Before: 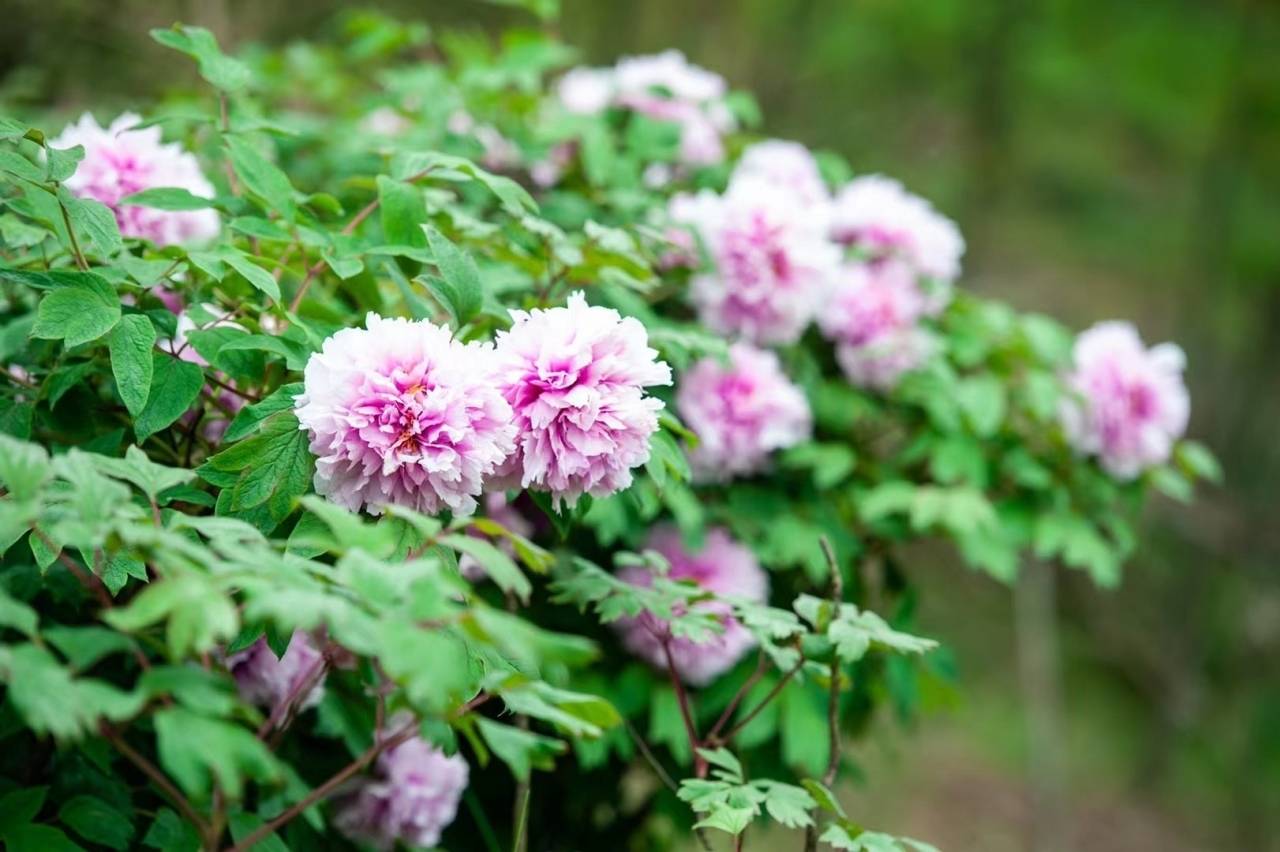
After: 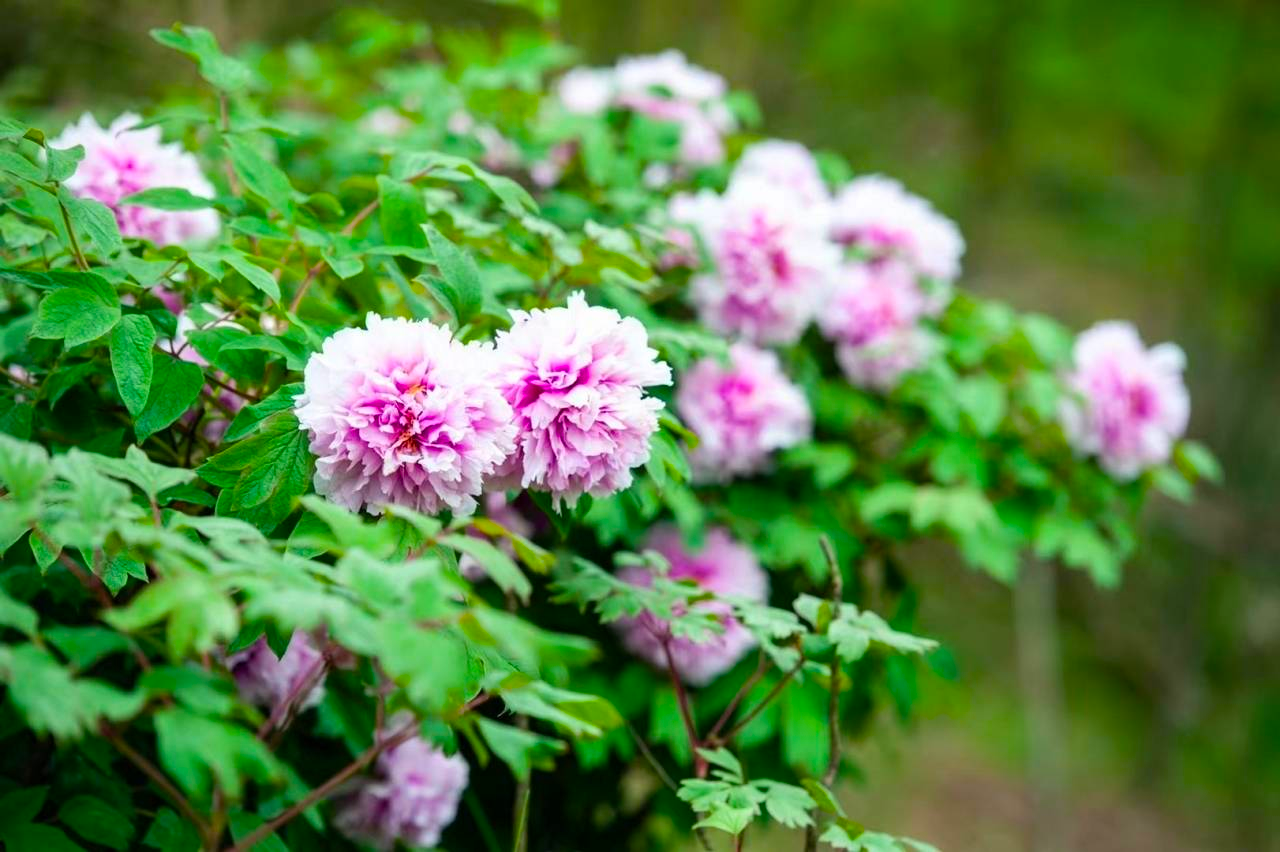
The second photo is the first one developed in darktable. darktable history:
color balance rgb: perceptual saturation grading › global saturation 25.643%, global vibrance 20%
